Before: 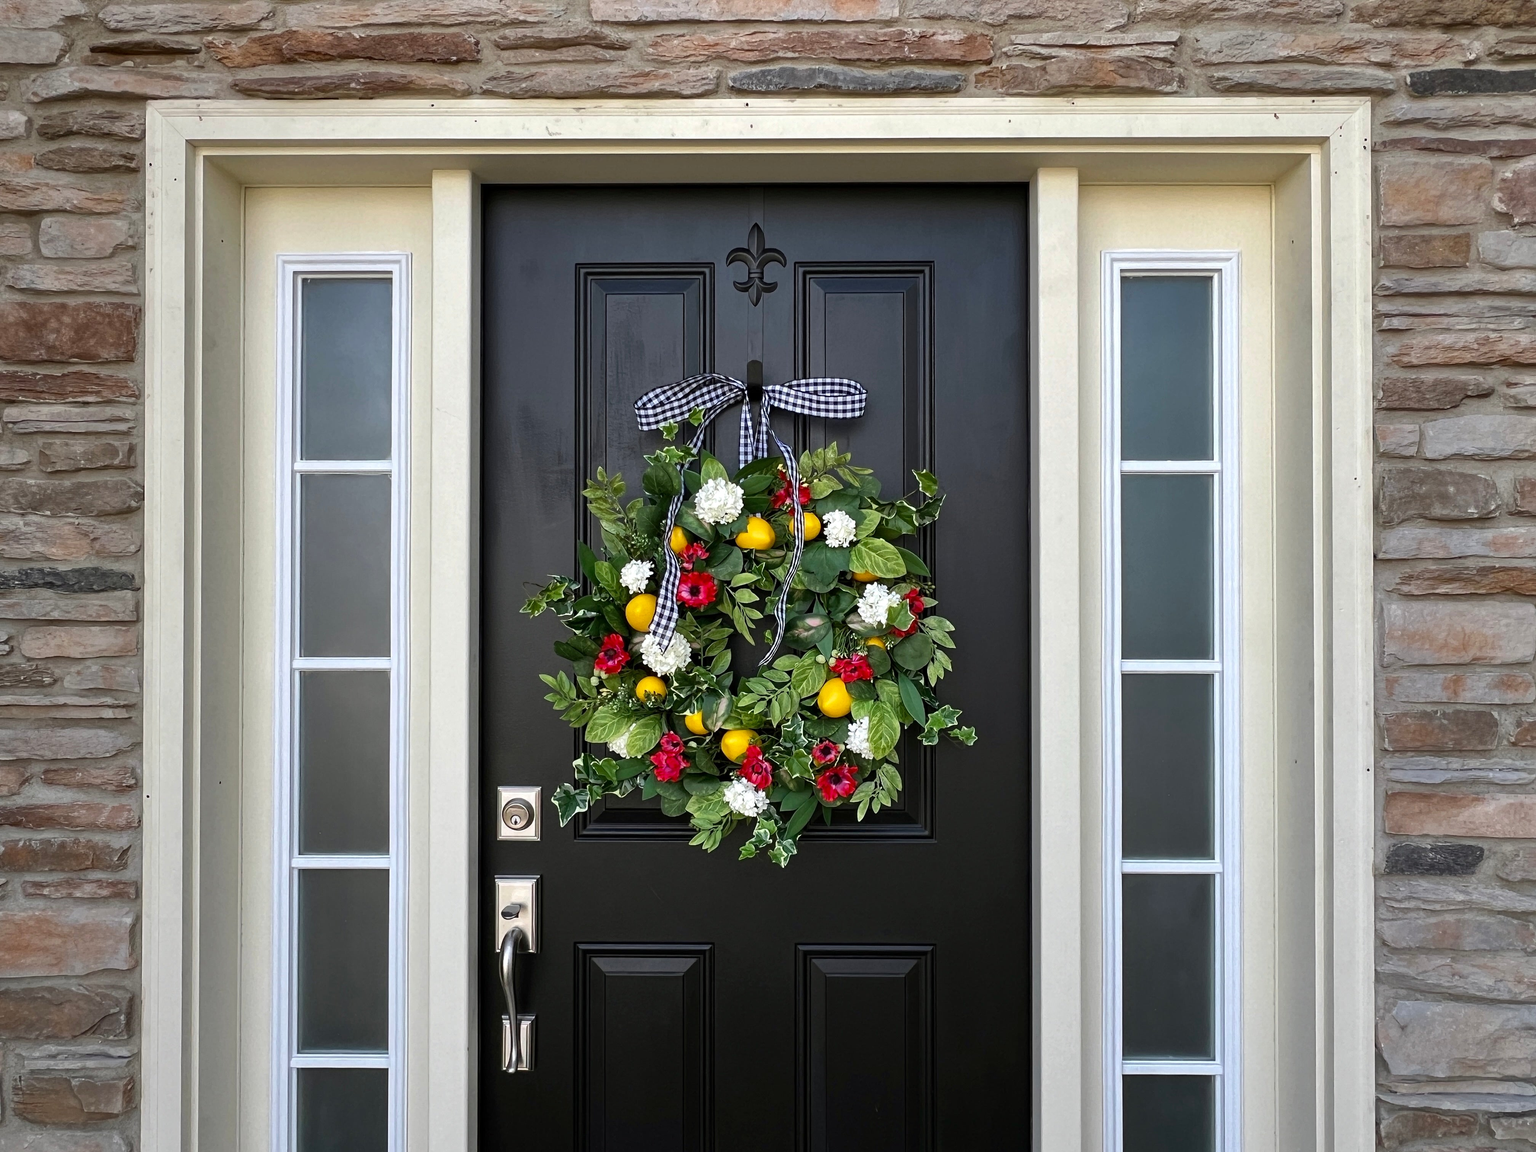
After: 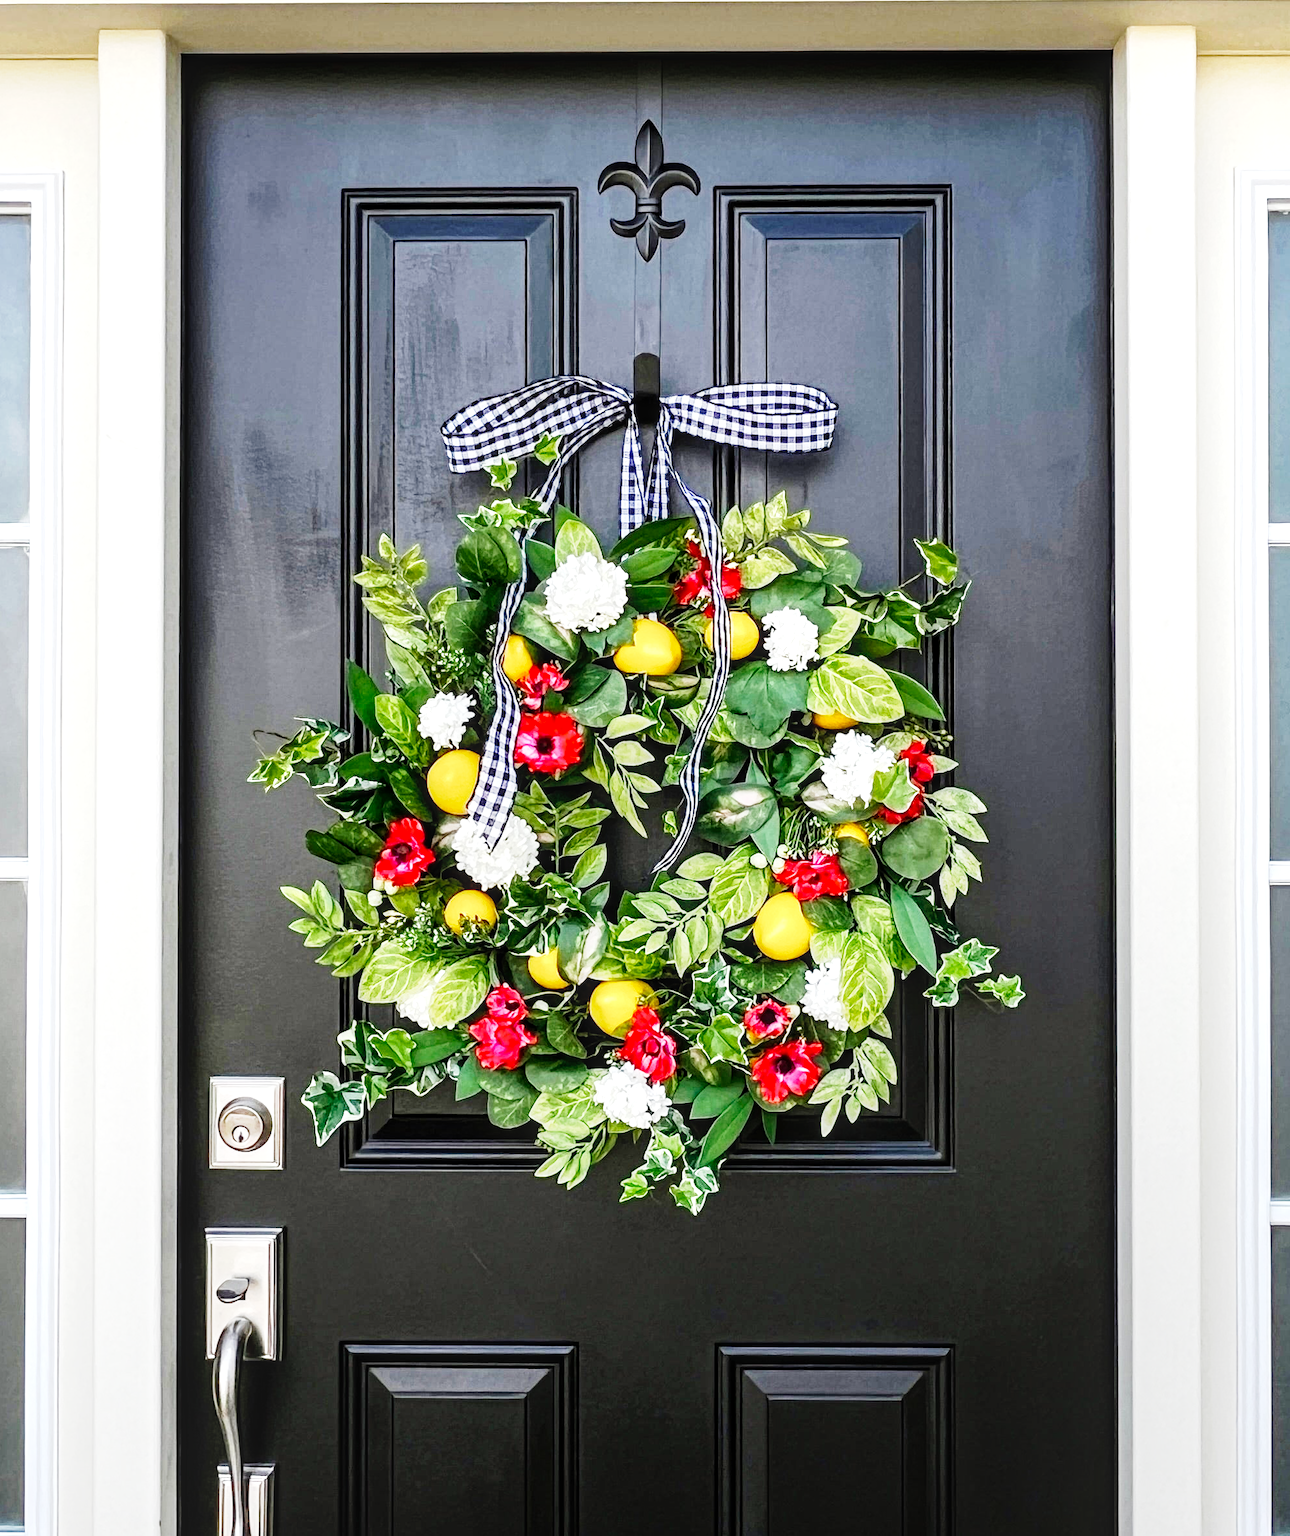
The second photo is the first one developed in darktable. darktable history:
base curve: curves: ch0 [(0, 0) (0, 0.001) (0.001, 0.001) (0.004, 0.002) (0.007, 0.004) (0.015, 0.013) (0.033, 0.045) (0.052, 0.096) (0.075, 0.17) (0.099, 0.241) (0.163, 0.42) (0.219, 0.55) (0.259, 0.616) (0.327, 0.722) (0.365, 0.765) (0.522, 0.873) (0.547, 0.881) (0.689, 0.919) (0.826, 0.952) (1, 1)], preserve colors none
crop and rotate: angle 0.02°, left 24.353%, top 13.219%, right 26.156%, bottom 8.224%
white balance: emerald 1
local contrast: on, module defaults
exposure: black level correction 0.001, exposure 0.5 EV, compensate exposure bias true, compensate highlight preservation false
